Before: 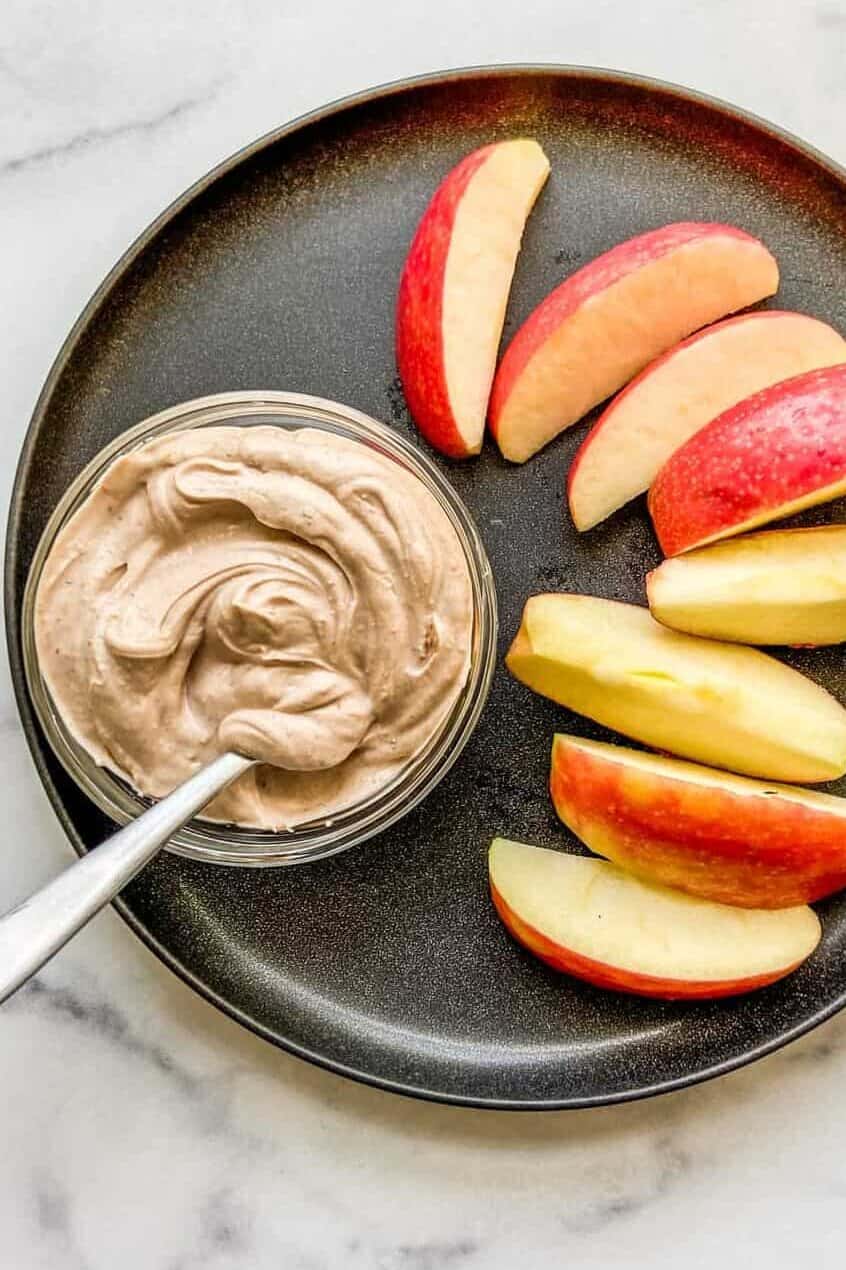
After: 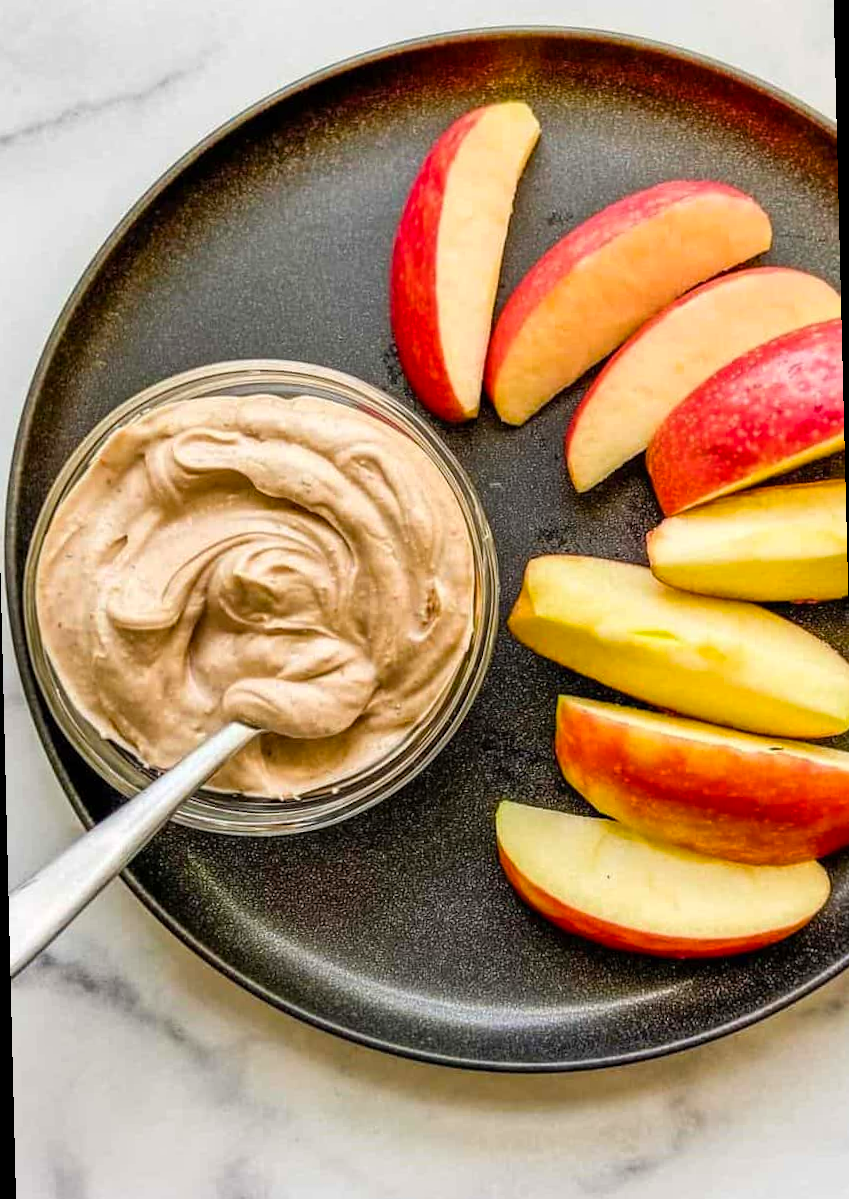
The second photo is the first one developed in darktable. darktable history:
color calibration: illuminant same as pipeline (D50), adaptation none (bypass), gamut compression 1.72
rotate and perspective: rotation -1.42°, crop left 0.016, crop right 0.984, crop top 0.035, crop bottom 0.965
color balance rgb: perceptual saturation grading › global saturation 20%, global vibrance 20%
